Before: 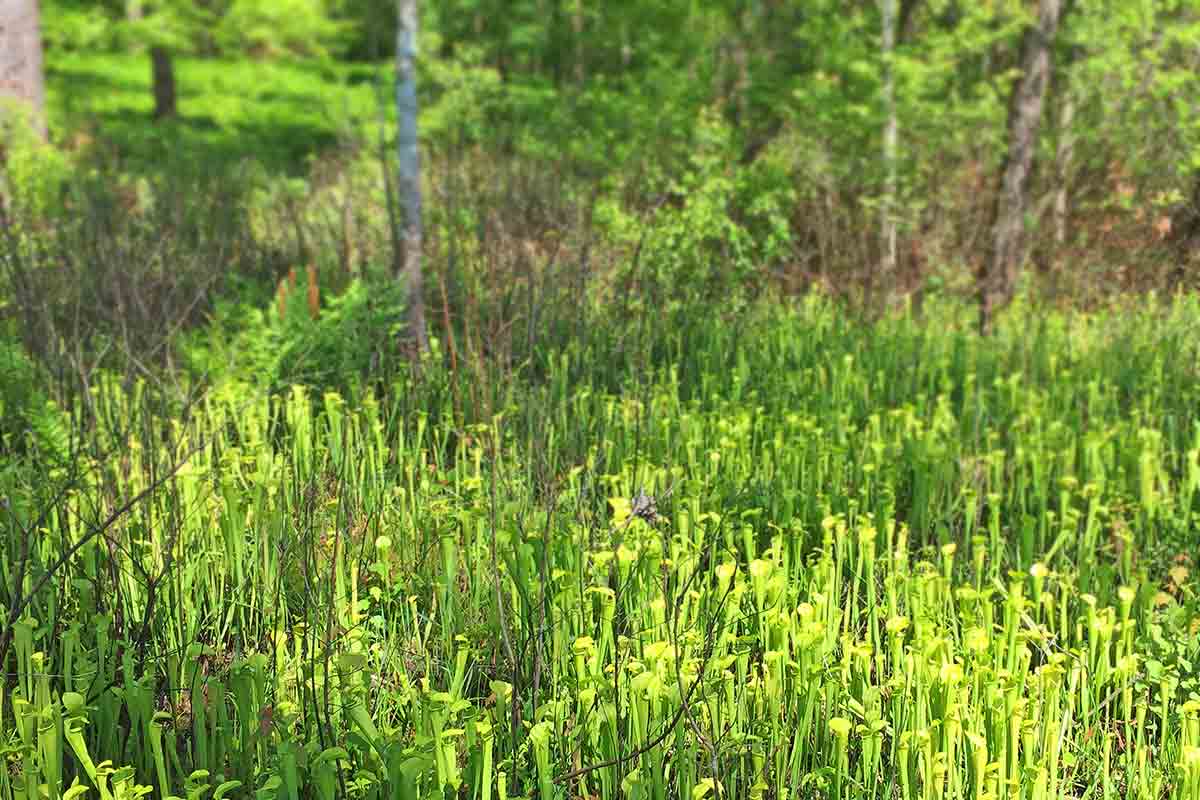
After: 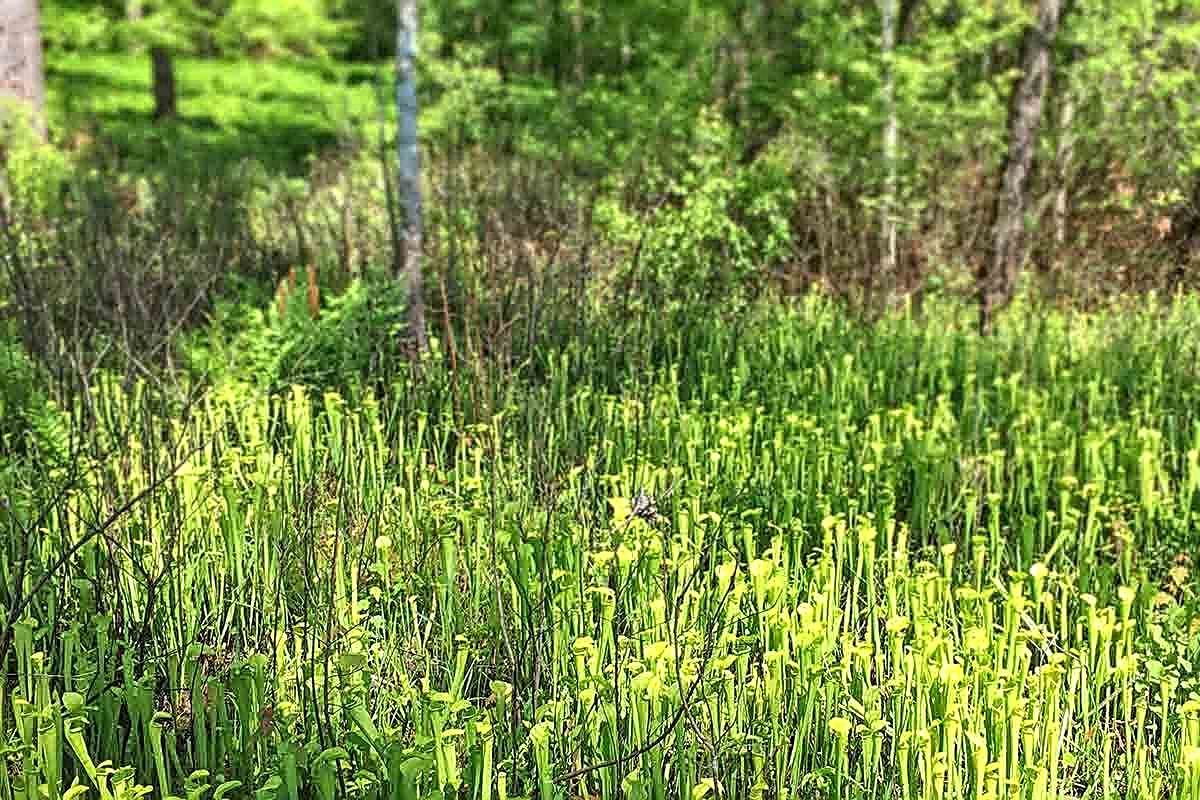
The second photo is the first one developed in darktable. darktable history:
local contrast: detail 150%
sharpen: amount 0.901
